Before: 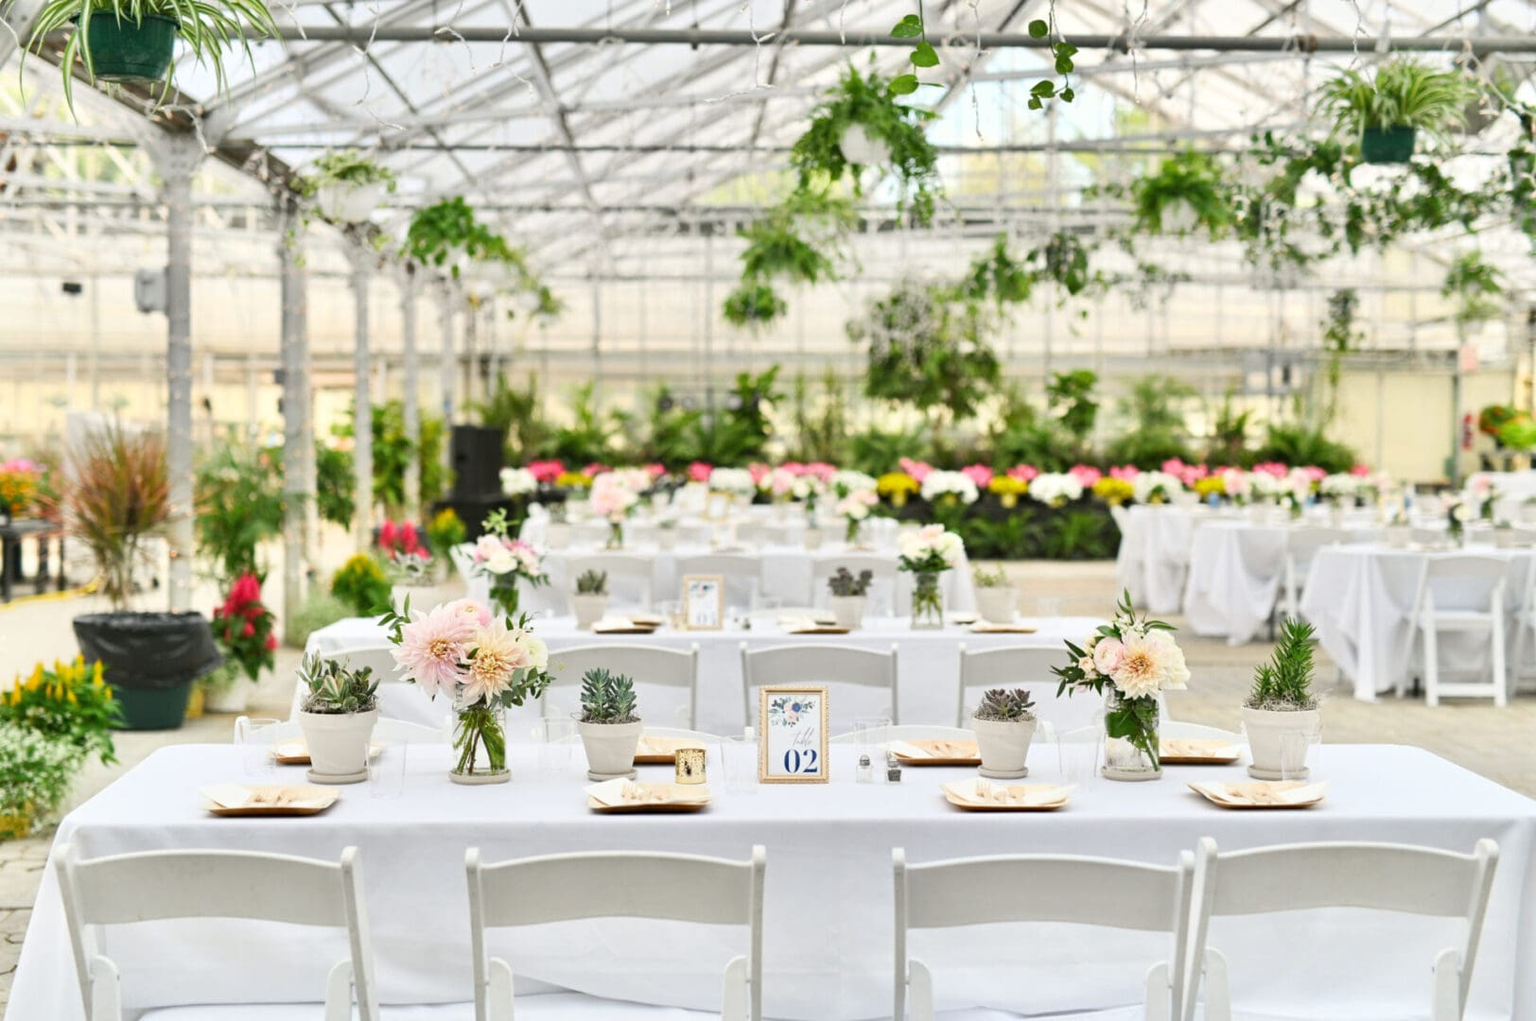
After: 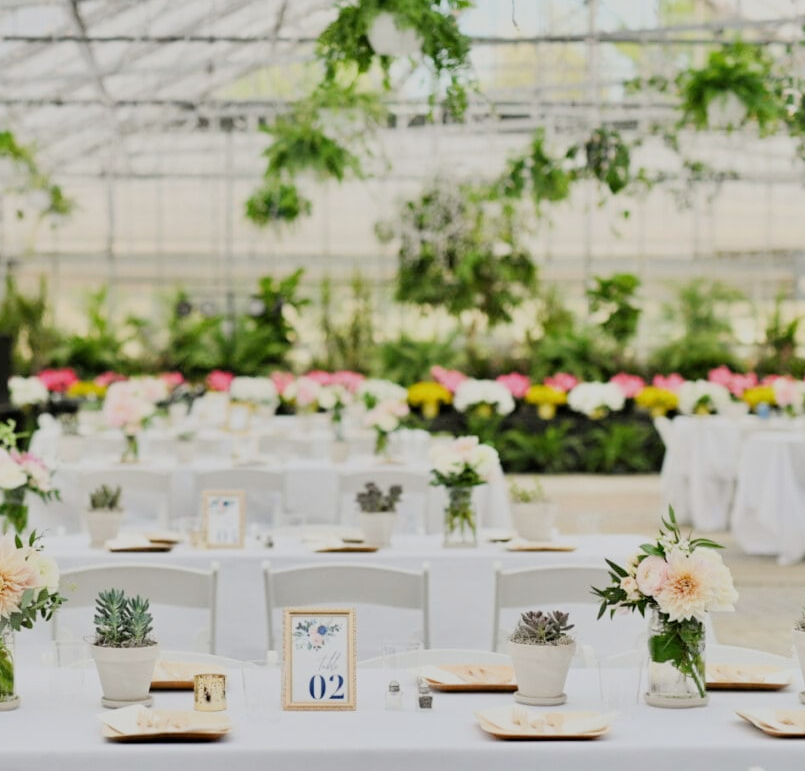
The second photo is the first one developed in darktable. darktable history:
crop: left 32.075%, top 10.976%, right 18.355%, bottom 17.596%
filmic rgb: black relative exposure -7.65 EV, white relative exposure 4.56 EV, hardness 3.61
